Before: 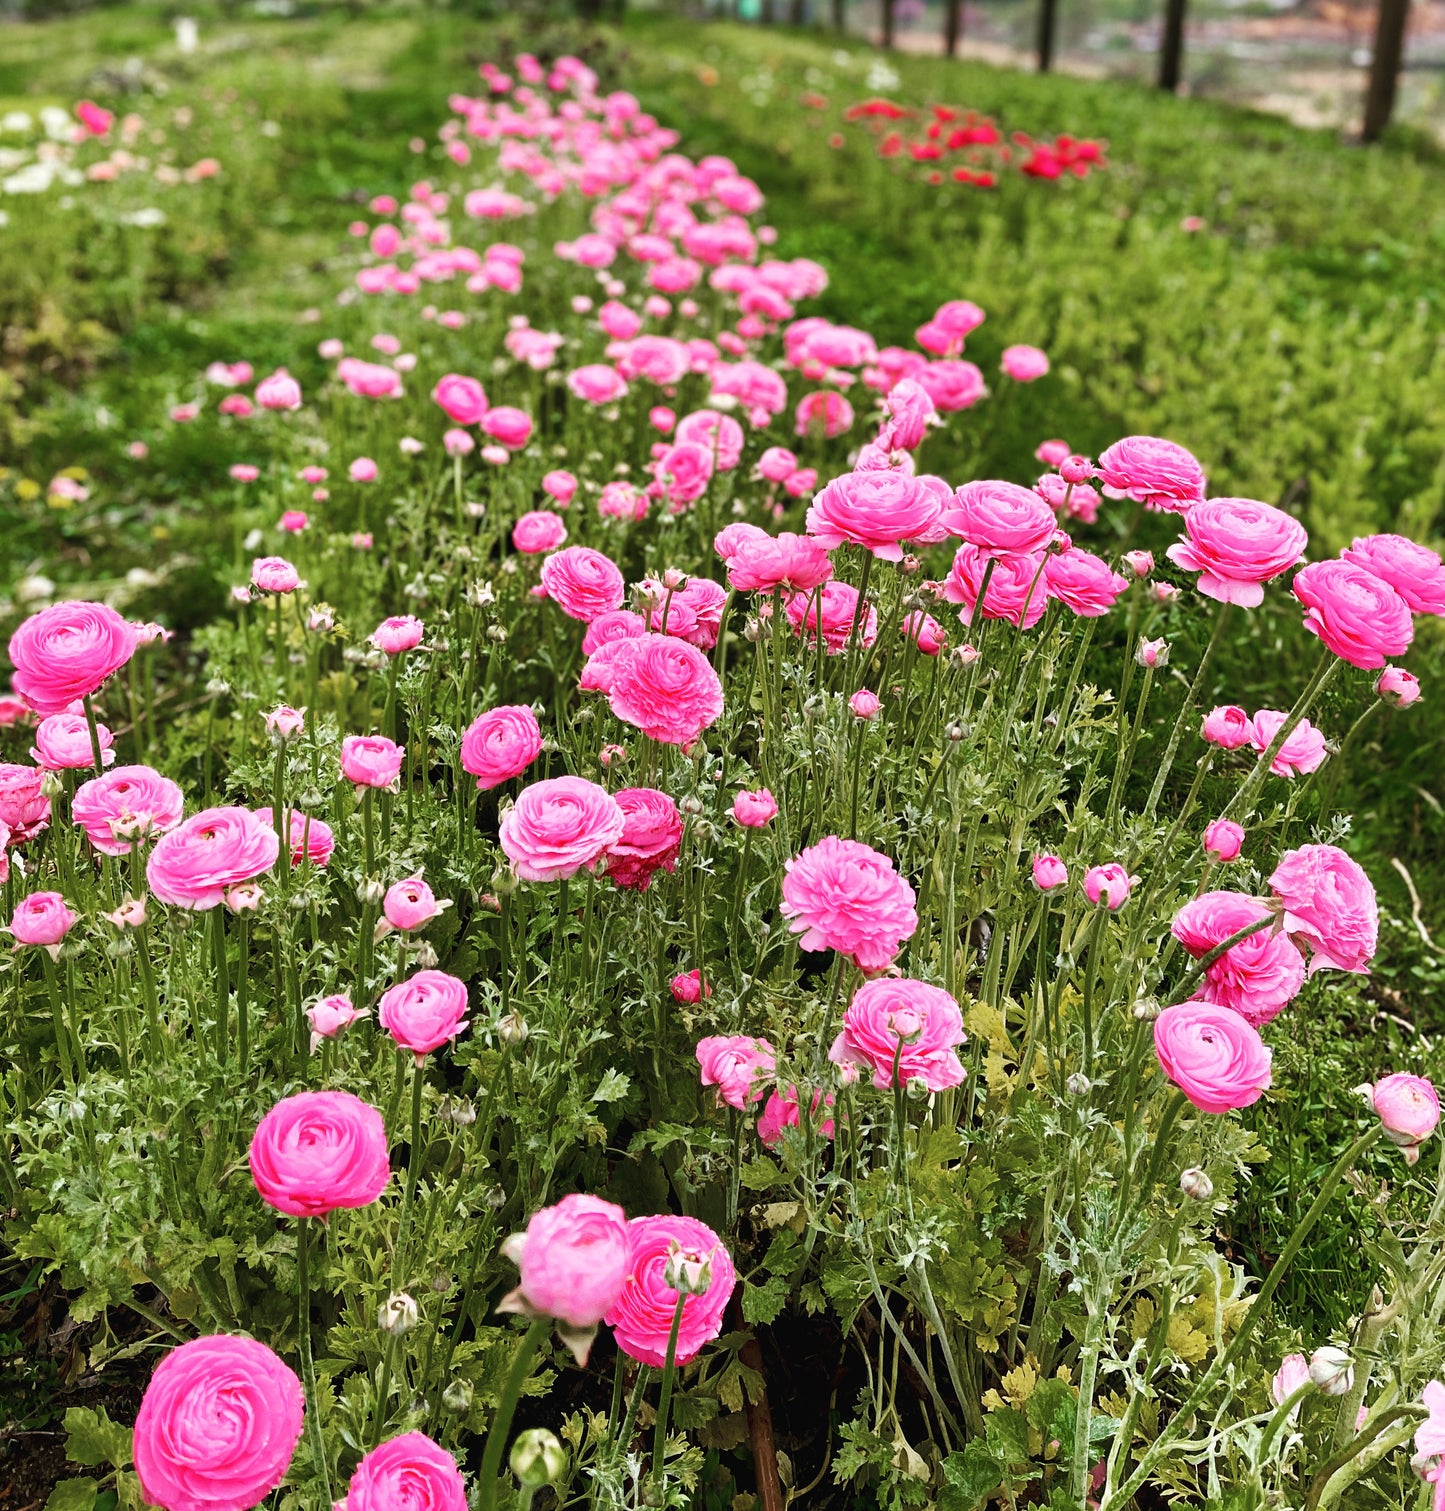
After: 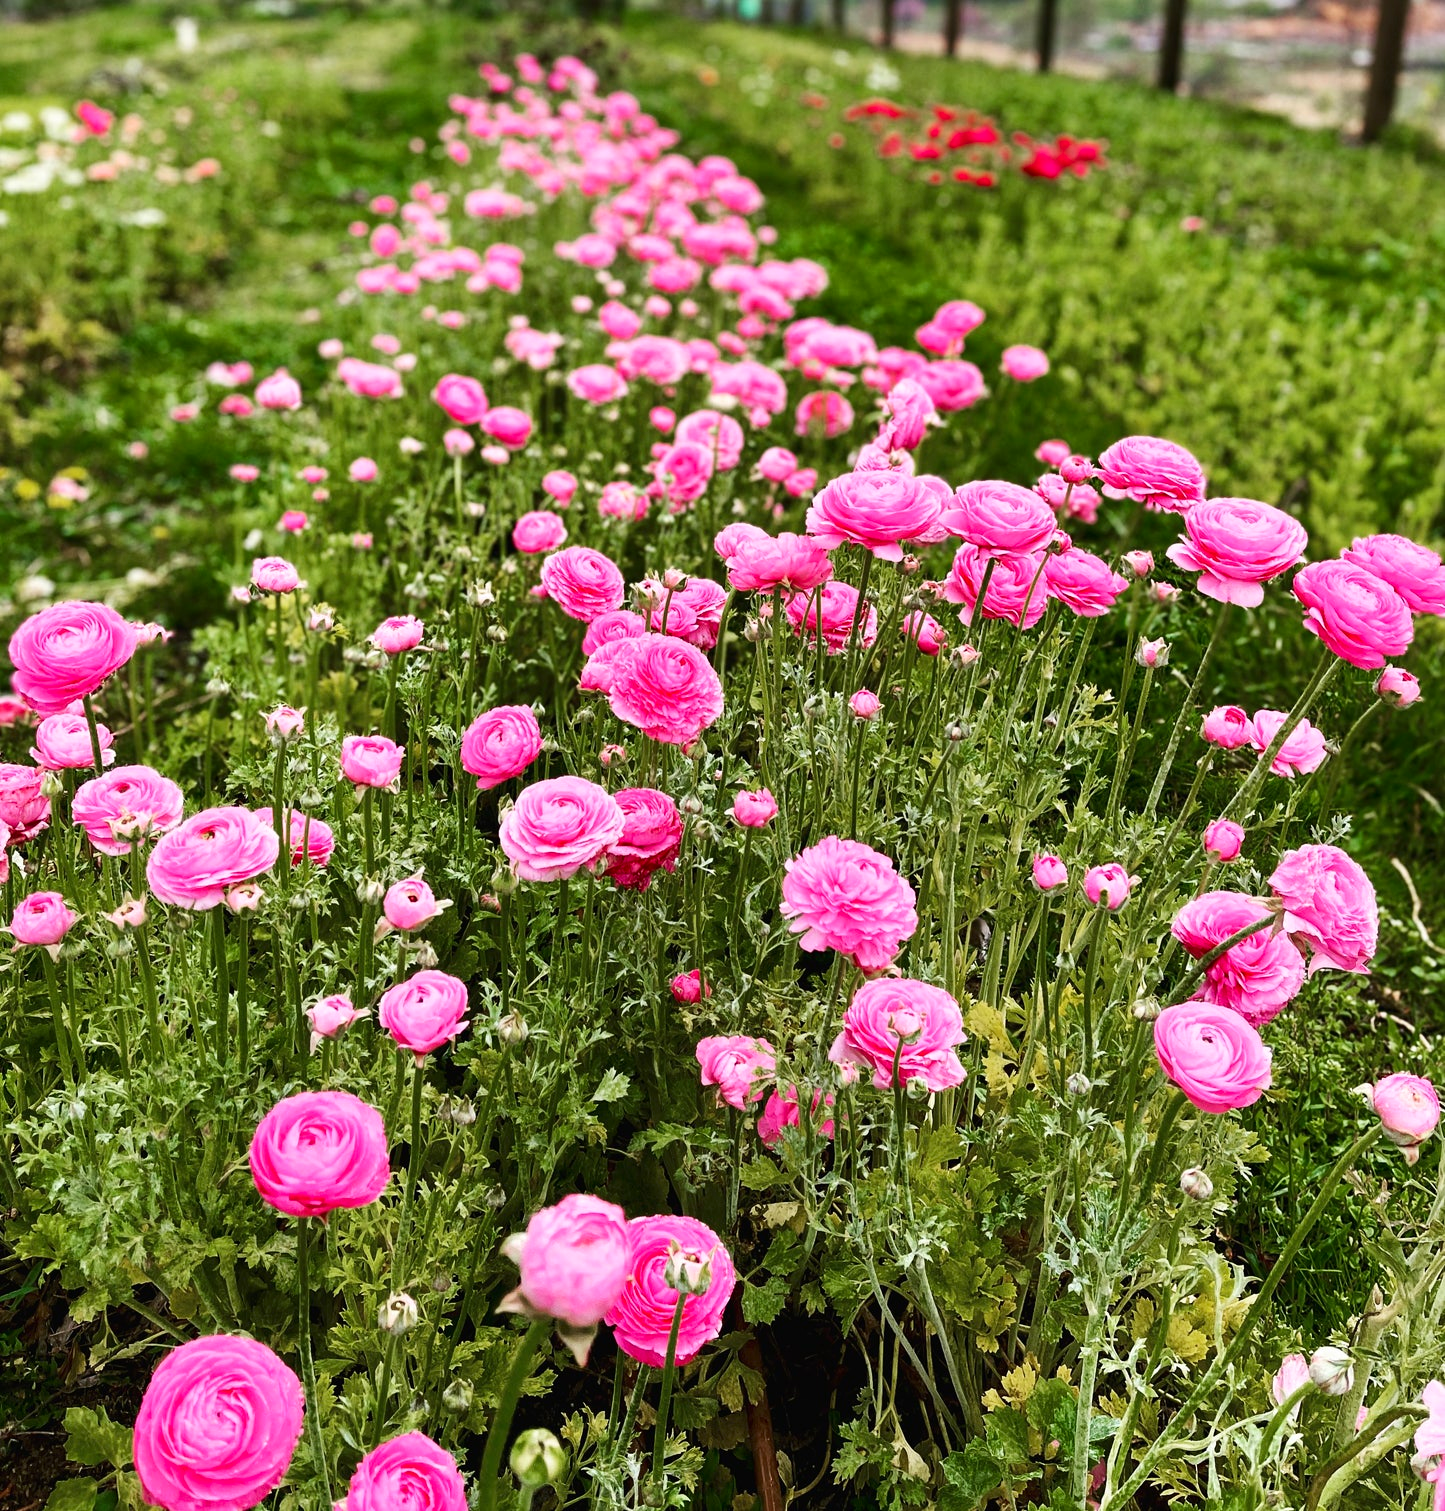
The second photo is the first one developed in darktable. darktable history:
contrast brightness saturation: contrast 0.146, brightness -0.014, saturation 0.098
shadows and highlights: radius 126.94, shadows 21.07, highlights -22.62, low approximation 0.01
